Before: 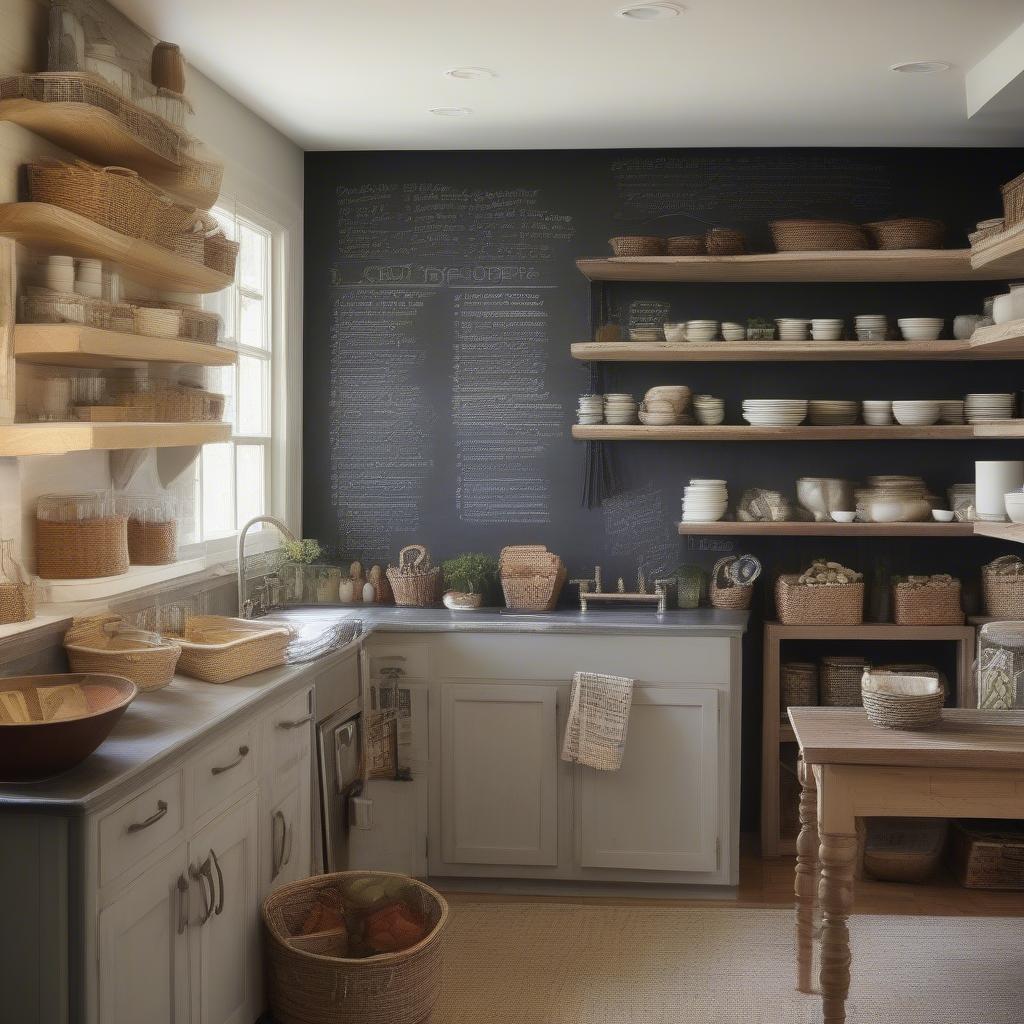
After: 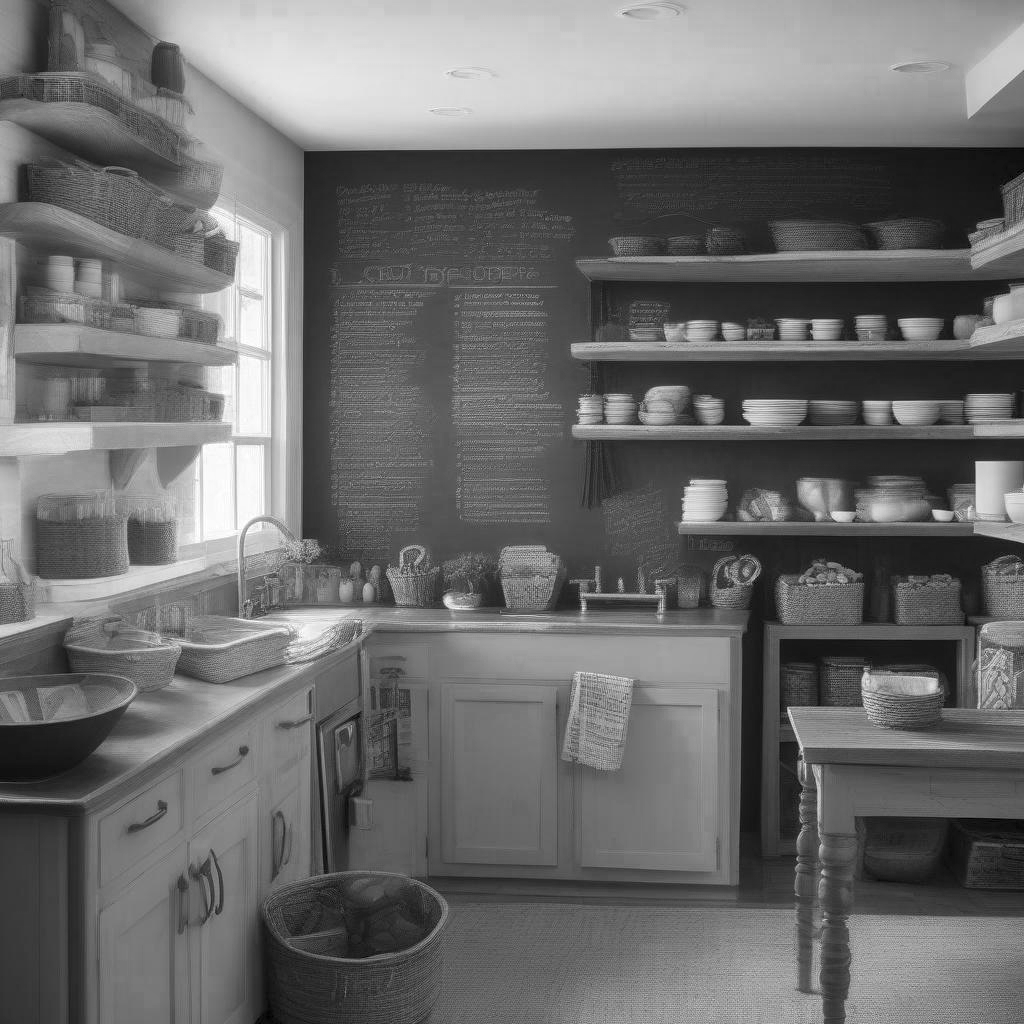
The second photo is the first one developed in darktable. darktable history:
local contrast: on, module defaults
color zones: curves: ch0 [(0.002, 0.593) (0.143, 0.417) (0.285, 0.541) (0.455, 0.289) (0.608, 0.327) (0.727, 0.283) (0.869, 0.571) (1, 0.603)]; ch1 [(0, 0) (0.143, 0) (0.286, 0) (0.429, 0) (0.571, 0) (0.714, 0) (0.857, 0)]
color balance rgb: shadows lift › chroma 2.058%, shadows lift › hue 217.27°, linear chroma grading › global chroma 15.186%, perceptual saturation grading › global saturation 20%, perceptual saturation grading › highlights -25.063%, perceptual saturation grading › shadows 49.247%, perceptual brilliance grading › highlights 11.322%, contrast -20.228%
